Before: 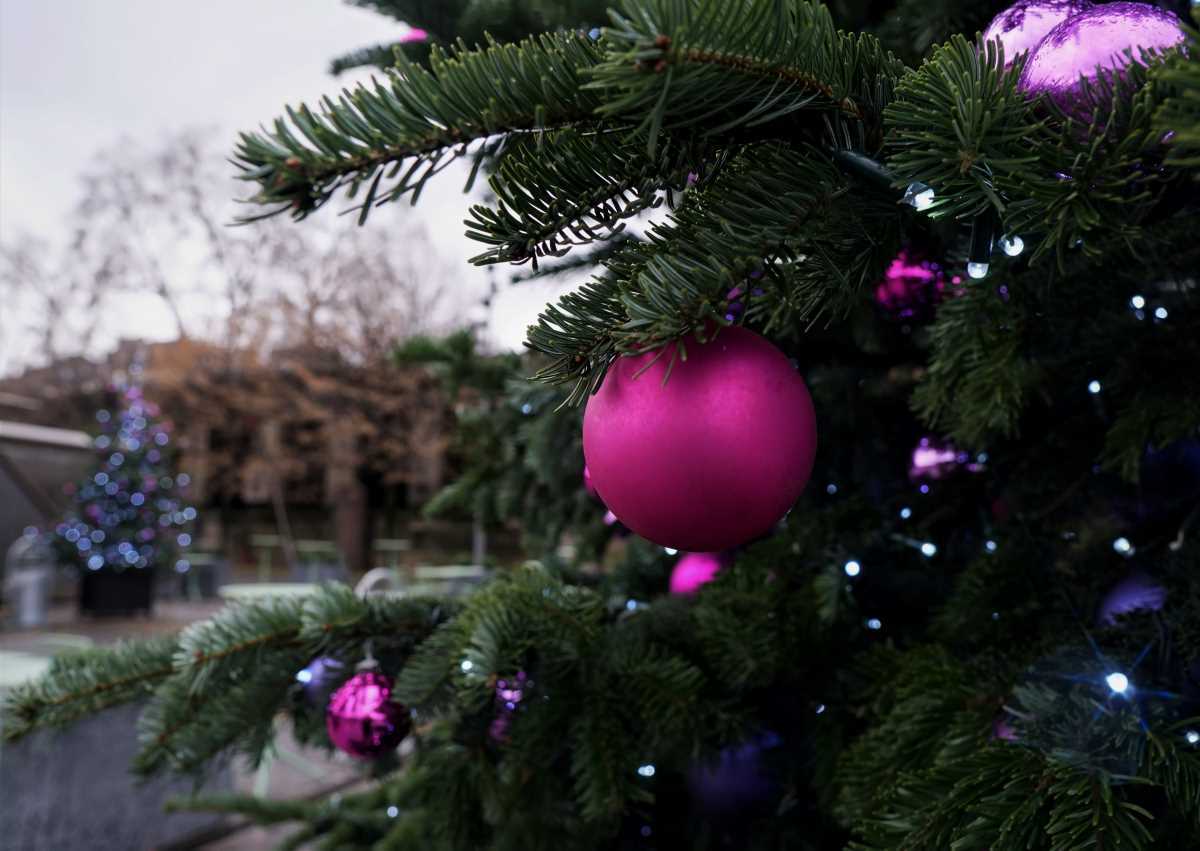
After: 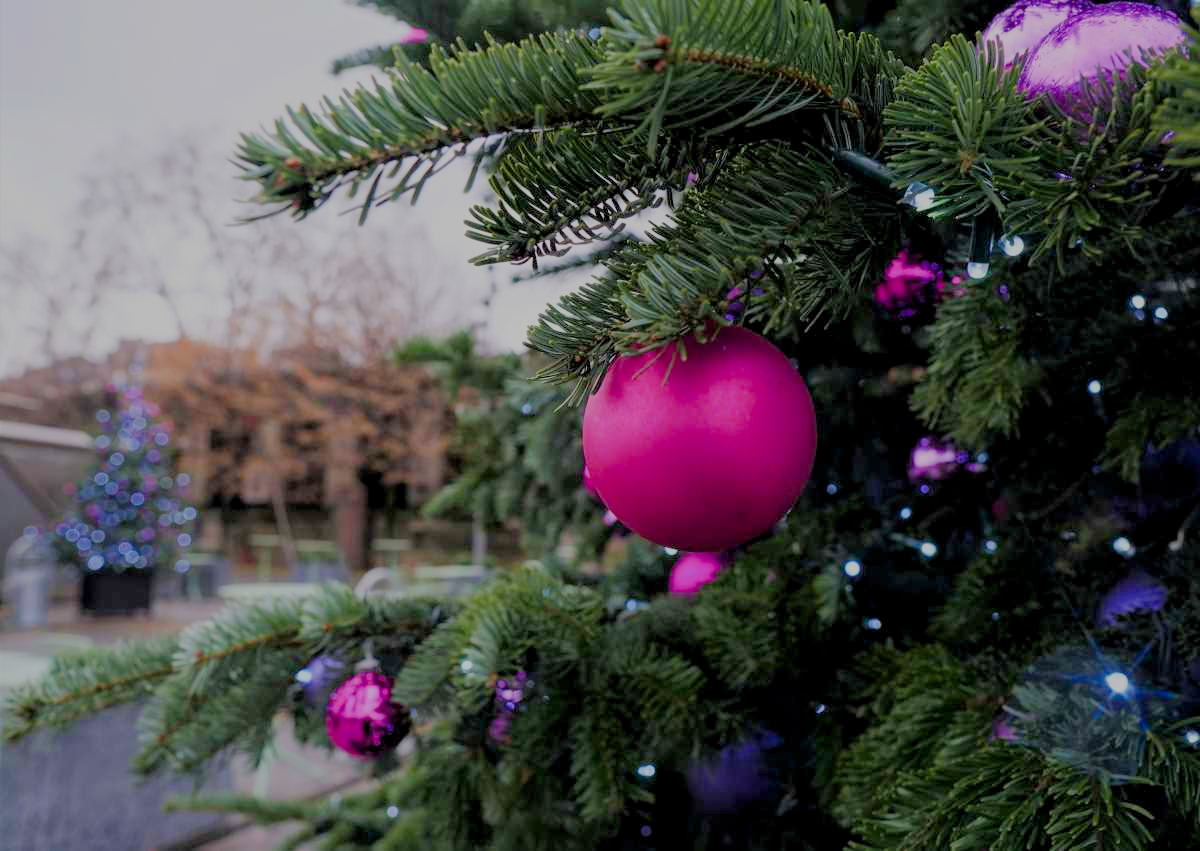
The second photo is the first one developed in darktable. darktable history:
color balance rgb: perceptual saturation grading › global saturation 25.59%, perceptual saturation grading › highlights -50.154%, perceptual saturation grading › shadows 30.379%
exposure: black level correction 0, exposure 0.899 EV, compensate highlight preservation false
filmic rgb: black relative exposure -8.01 EV, white relative exposure 8.05 EV, target black luminance 0%, hardness 2.51, latitude 75.9%, contrast 0.572, shadows ↔ highlights balance 0.009%, color science v6 (2022), iterations of high-quality reconstruction 0
